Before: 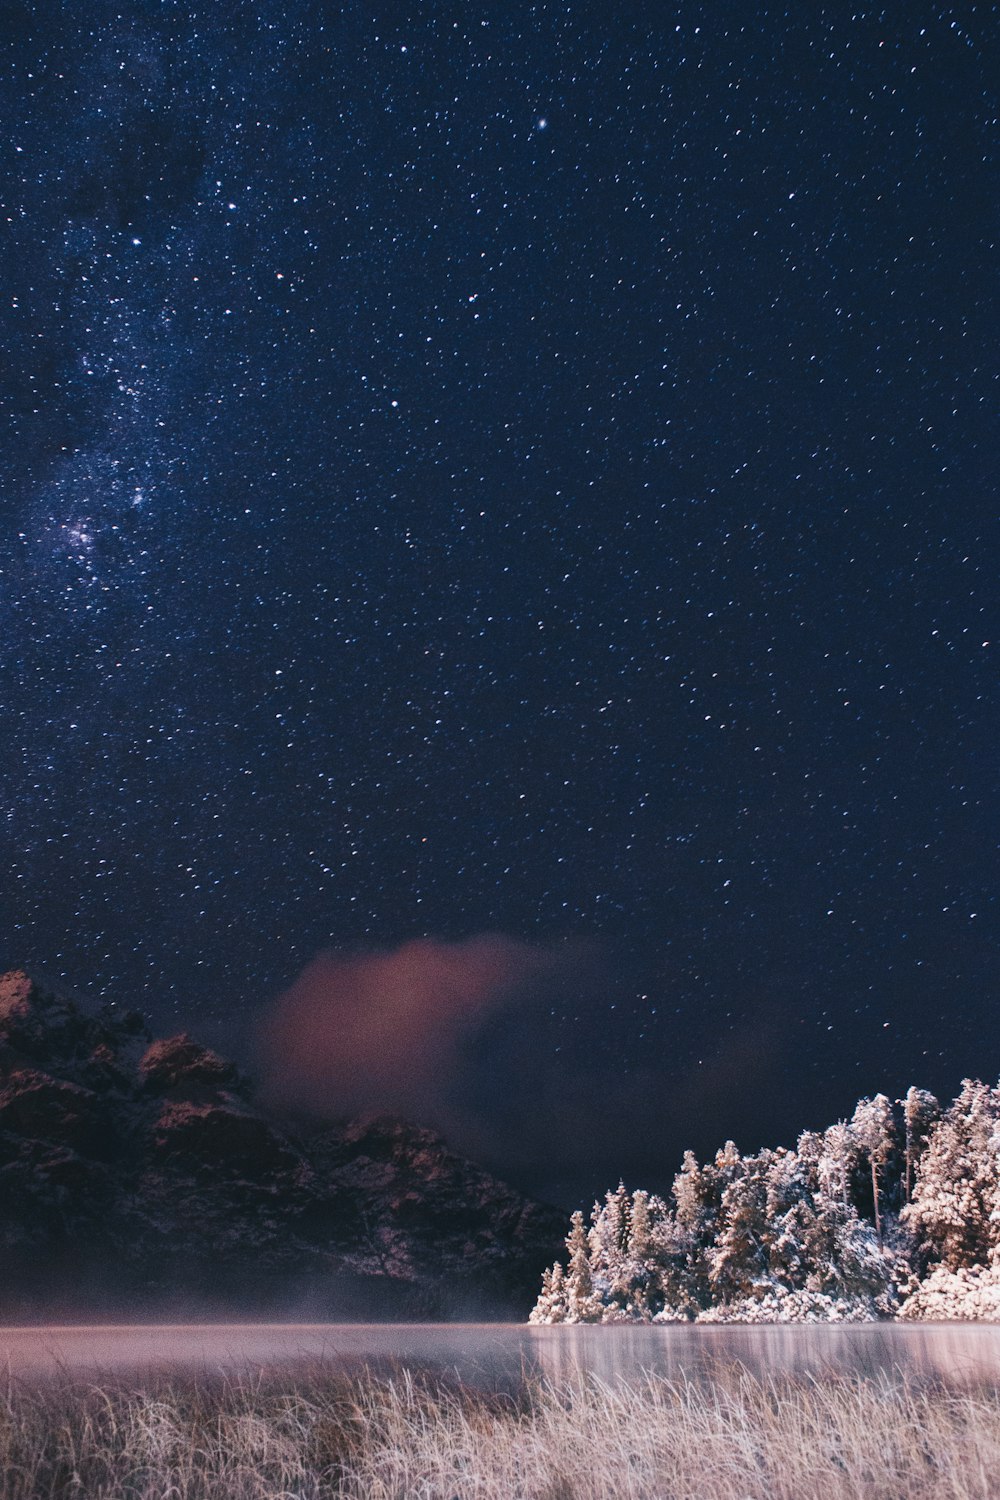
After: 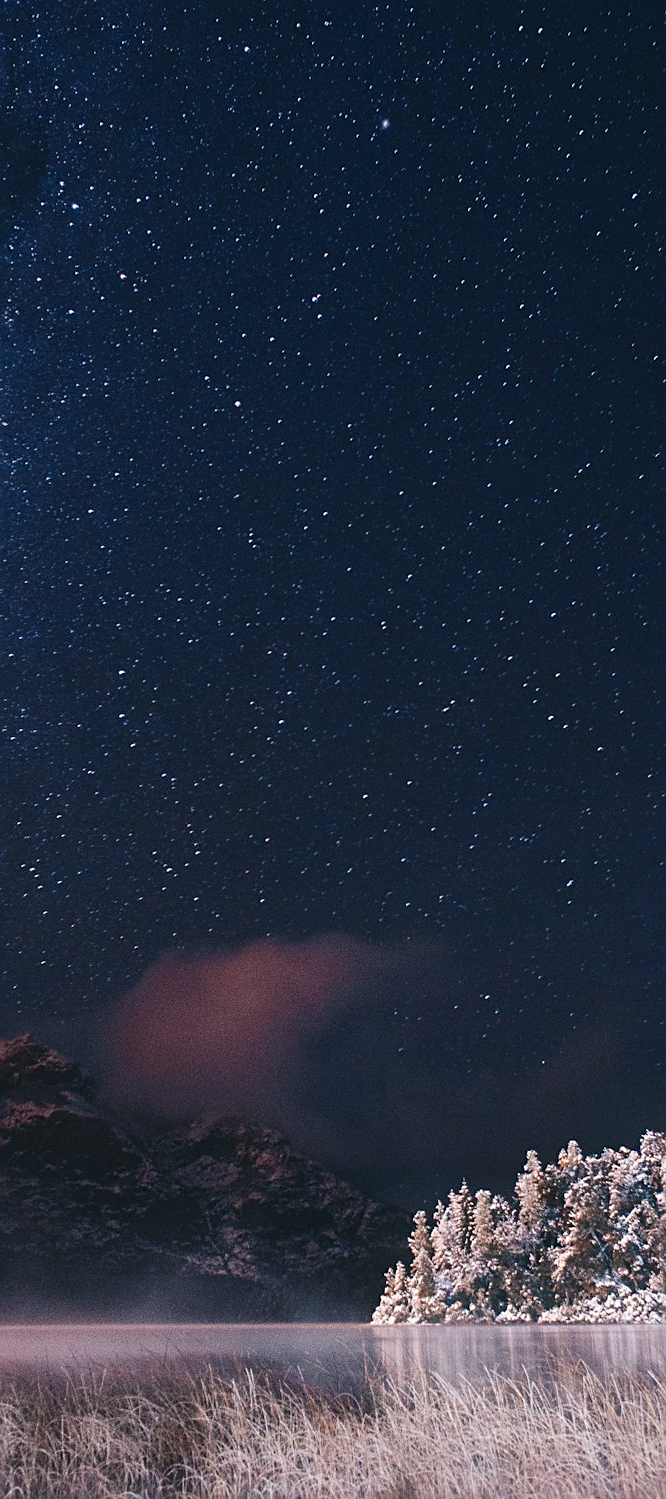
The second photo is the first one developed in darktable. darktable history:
bloom: size 9%, threshold 100%, strength 7%
crop and rotate: left 15.754%, right 17.579%
sharpen: on, module defaults
graduated density: on, module defaults
